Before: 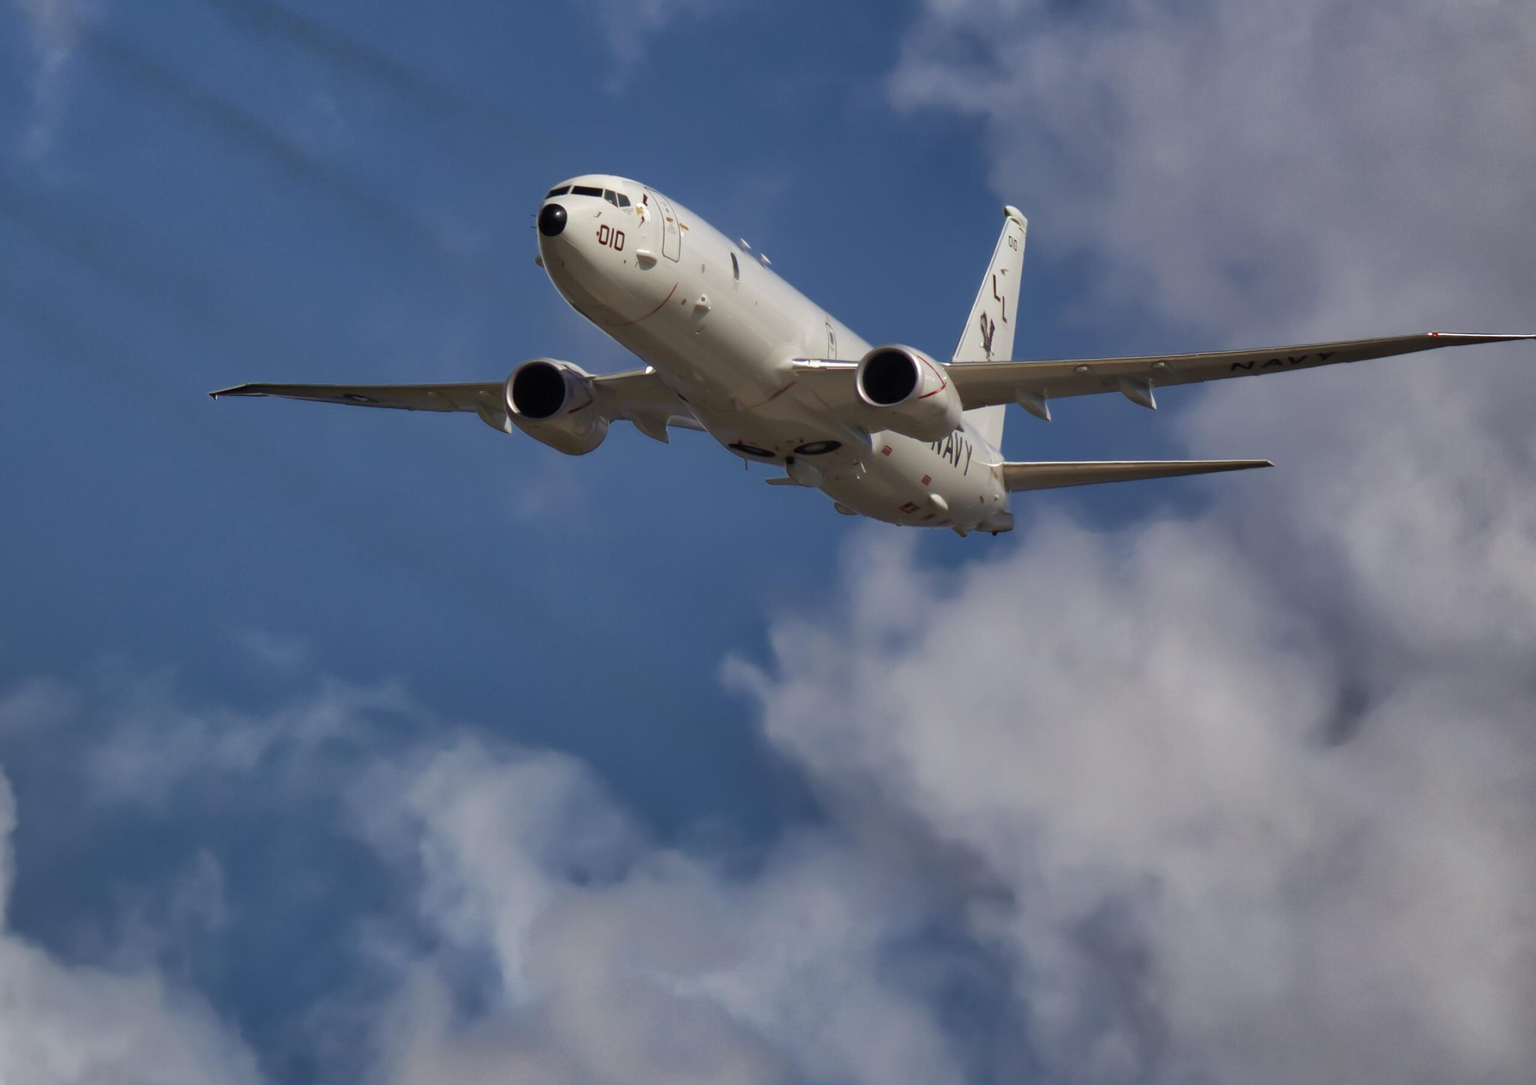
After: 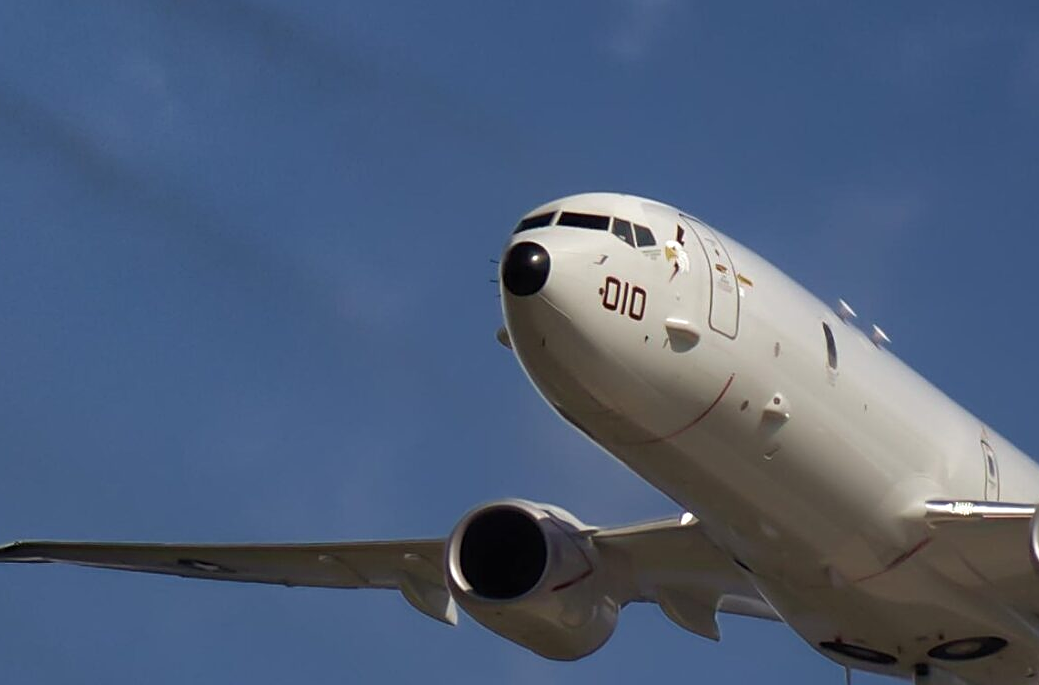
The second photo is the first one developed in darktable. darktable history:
crop: left 15.452%, top 5.459%, right 43.956%, bottom 56.62%
sharpen: on, module defaults
tone equalizer: on, module defaults
